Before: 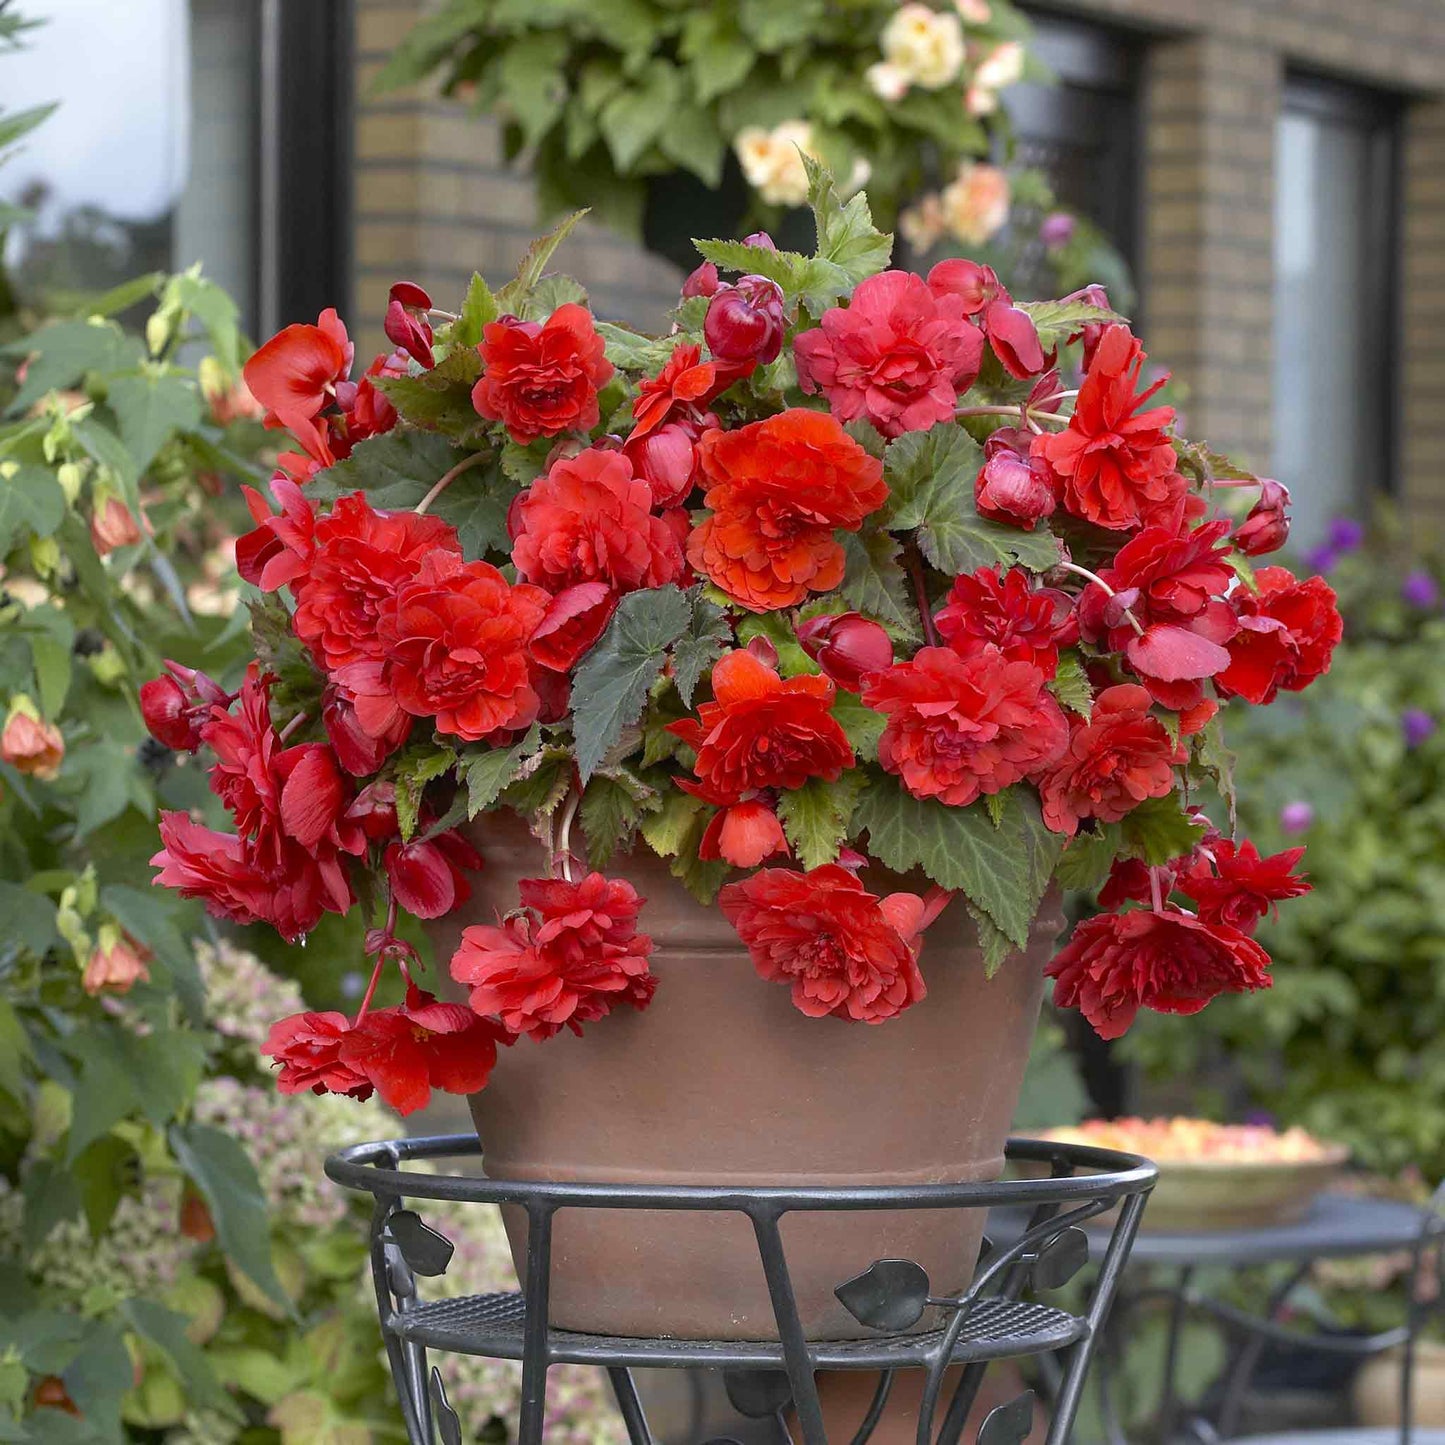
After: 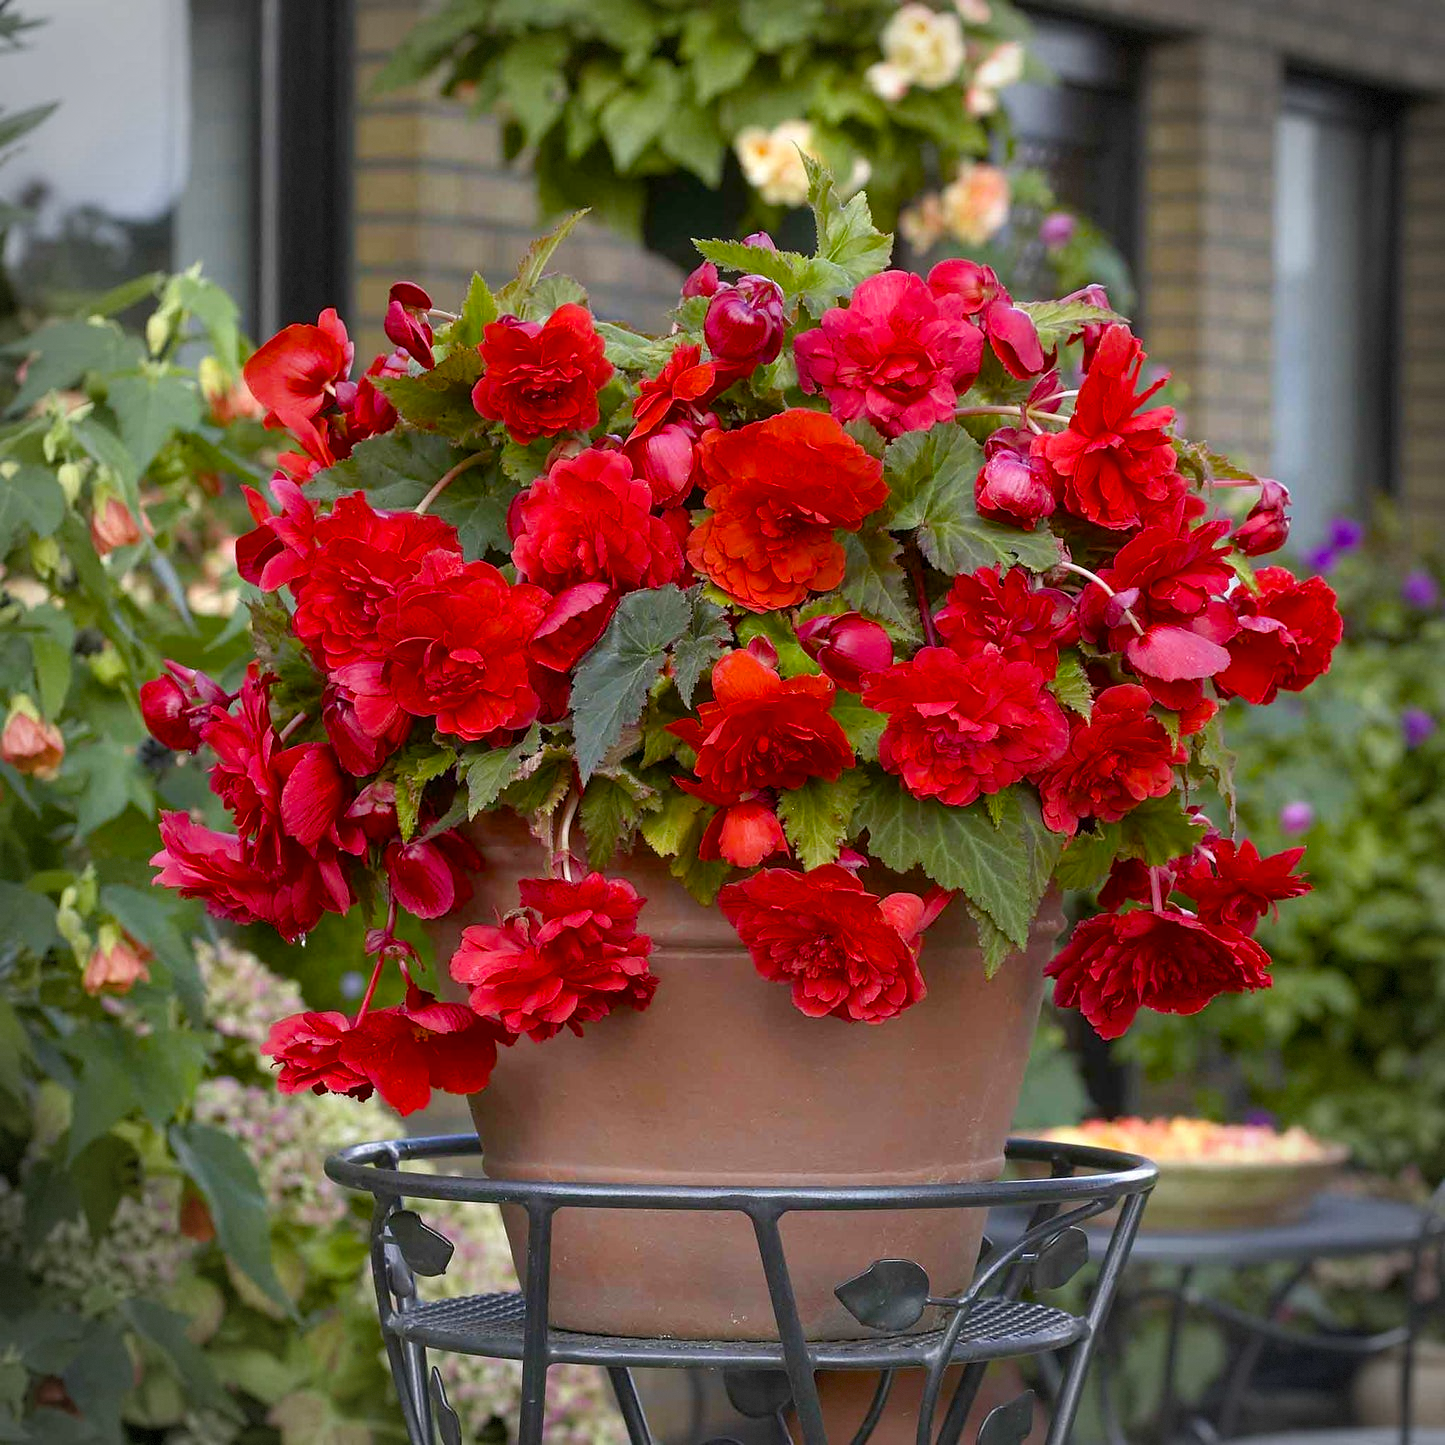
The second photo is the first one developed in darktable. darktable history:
exposure: black level correction 0.002, compensate highlight preservation false
tone equalizer: on, module defaults
color balance rgb: perceptual saturation grading › global saturation 35%, perceptual saturation grading › highlights -25%, perceptual saturation grading › shadows 25%, global vibrance 10%
vignetting: dithering 8-bit output, unbound false
